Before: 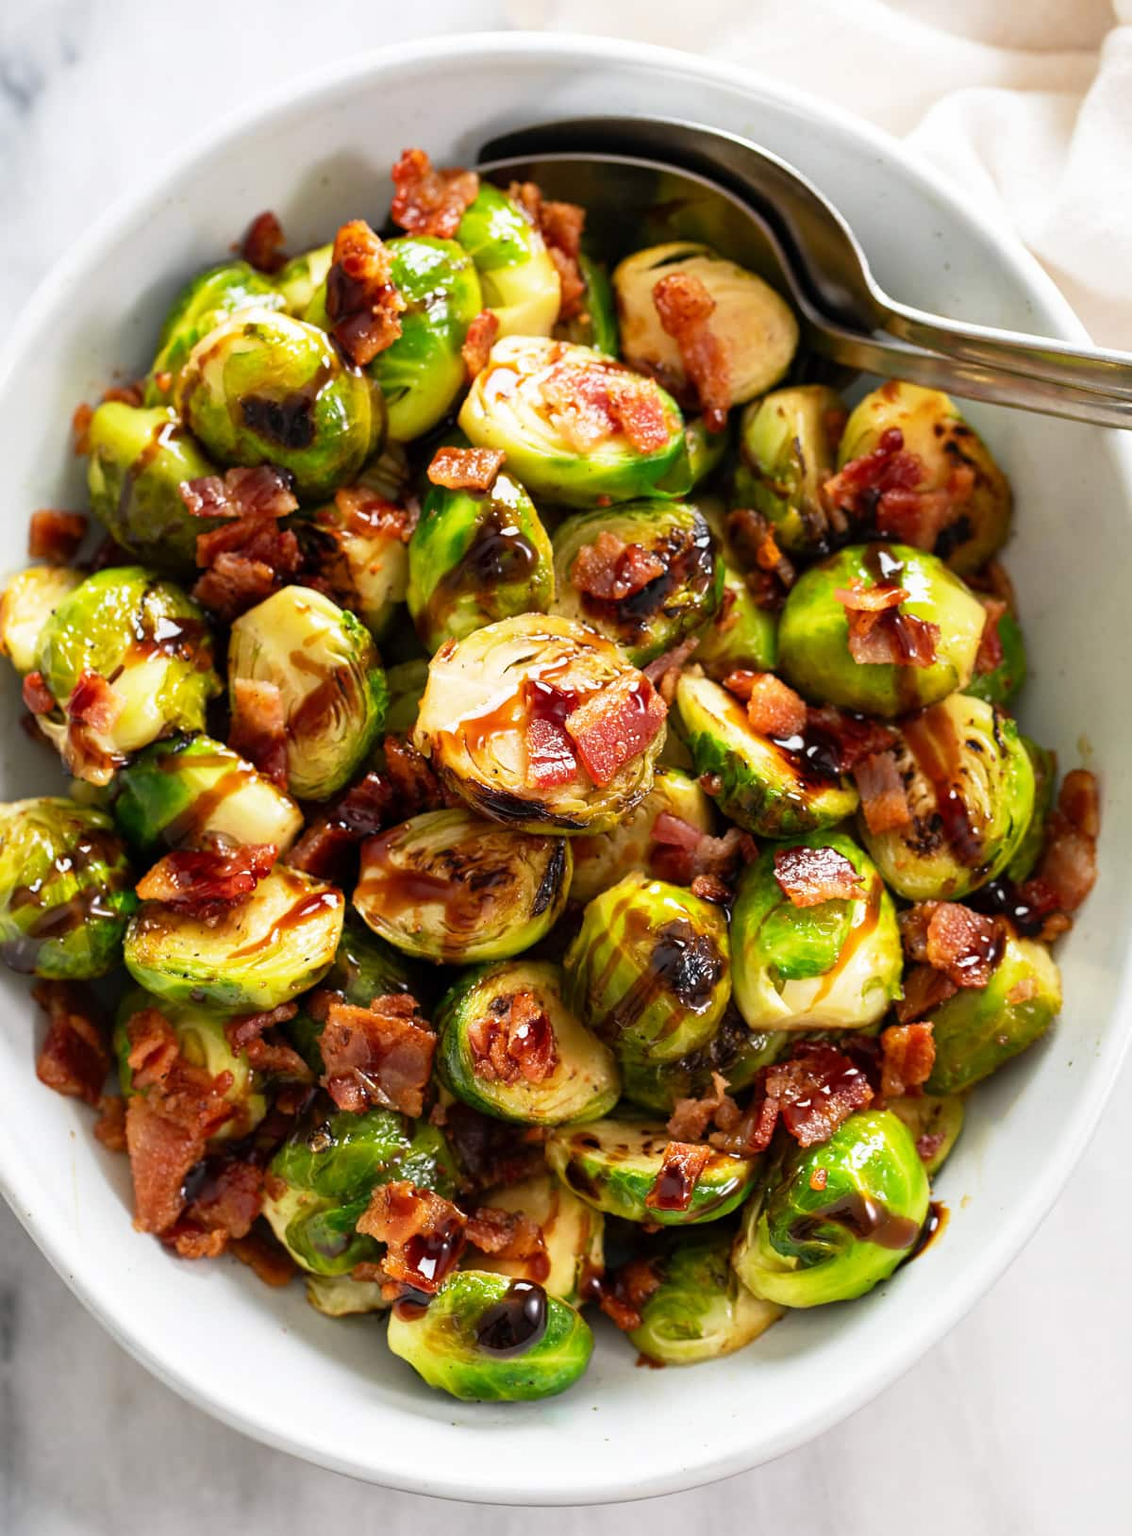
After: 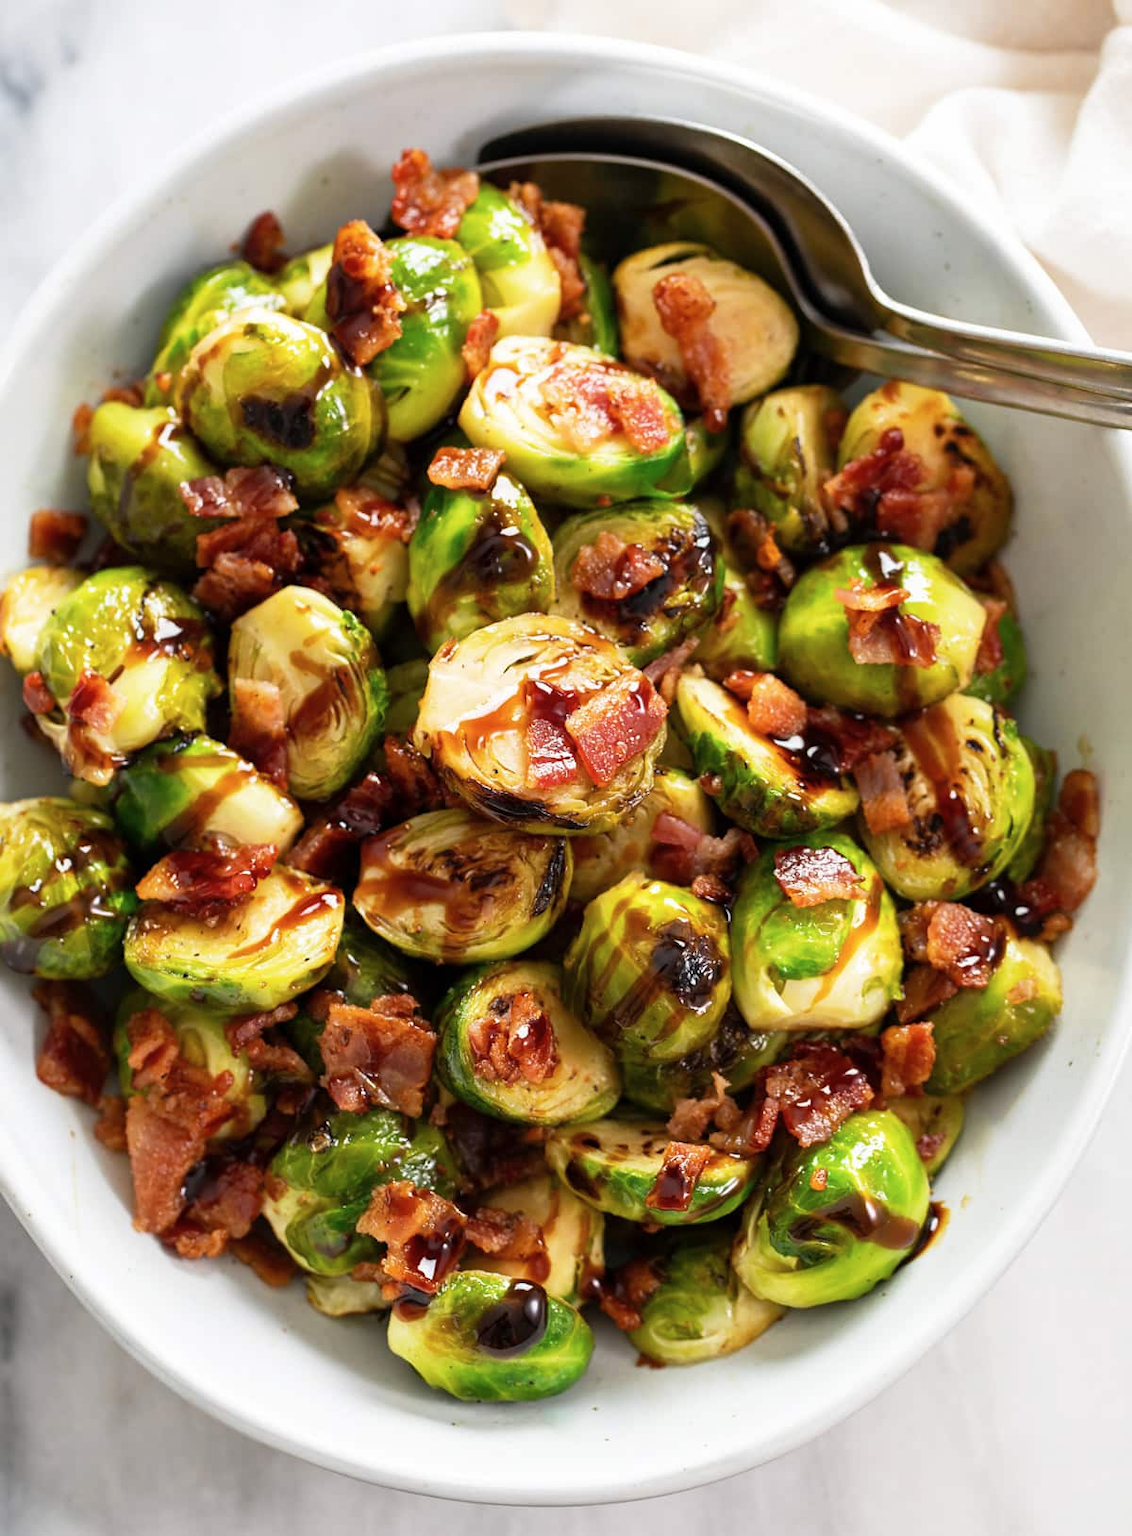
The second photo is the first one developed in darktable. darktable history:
contrast brightness saturation: saturation -0.069
